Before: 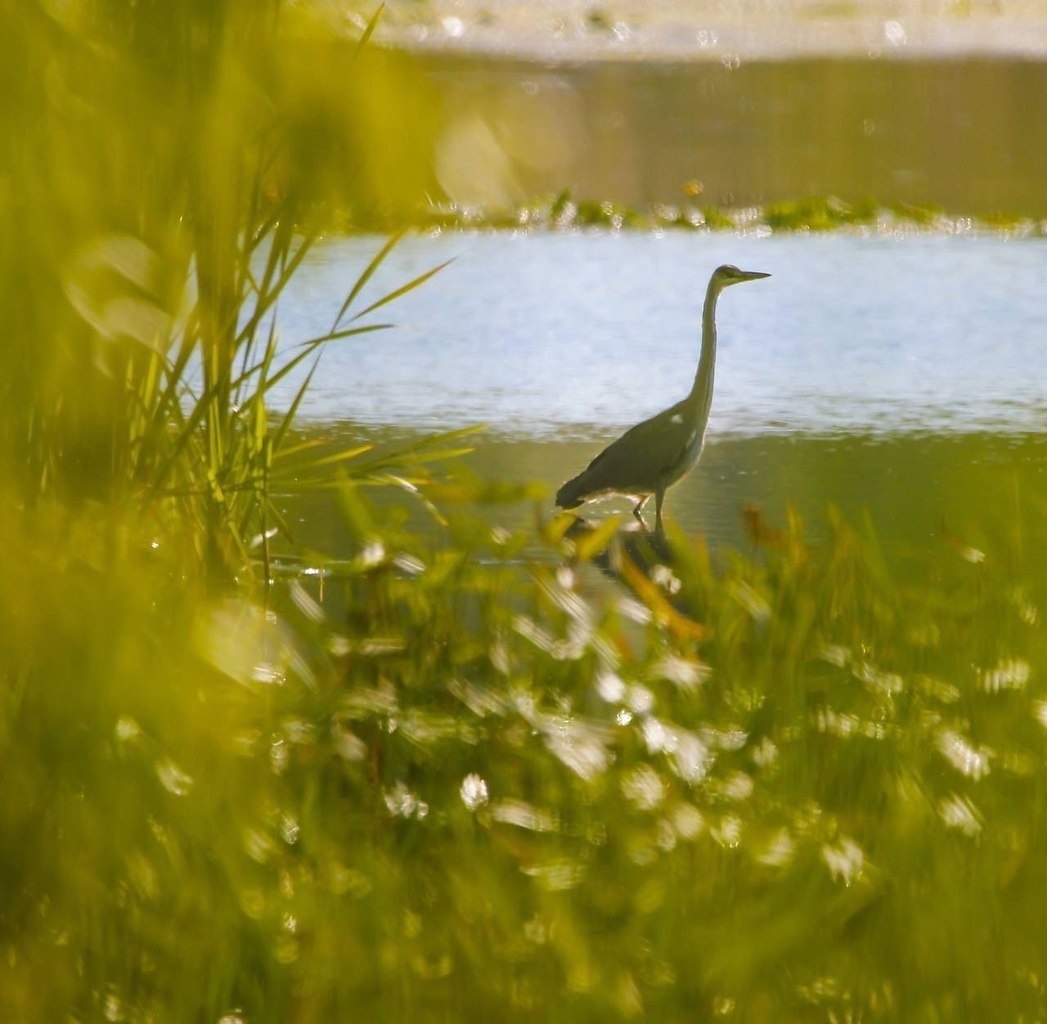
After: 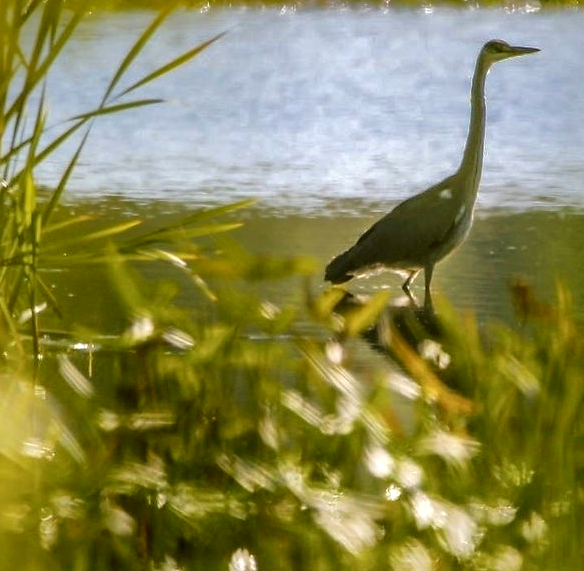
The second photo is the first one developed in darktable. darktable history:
shadows and highlights: shadows 25, highlights -70
crop and rotate: left 22.13%, top 22.054%, right 22.026%, bottom 22.102%
local contrast: highlights 0%, shadows 0%, detail 182%
